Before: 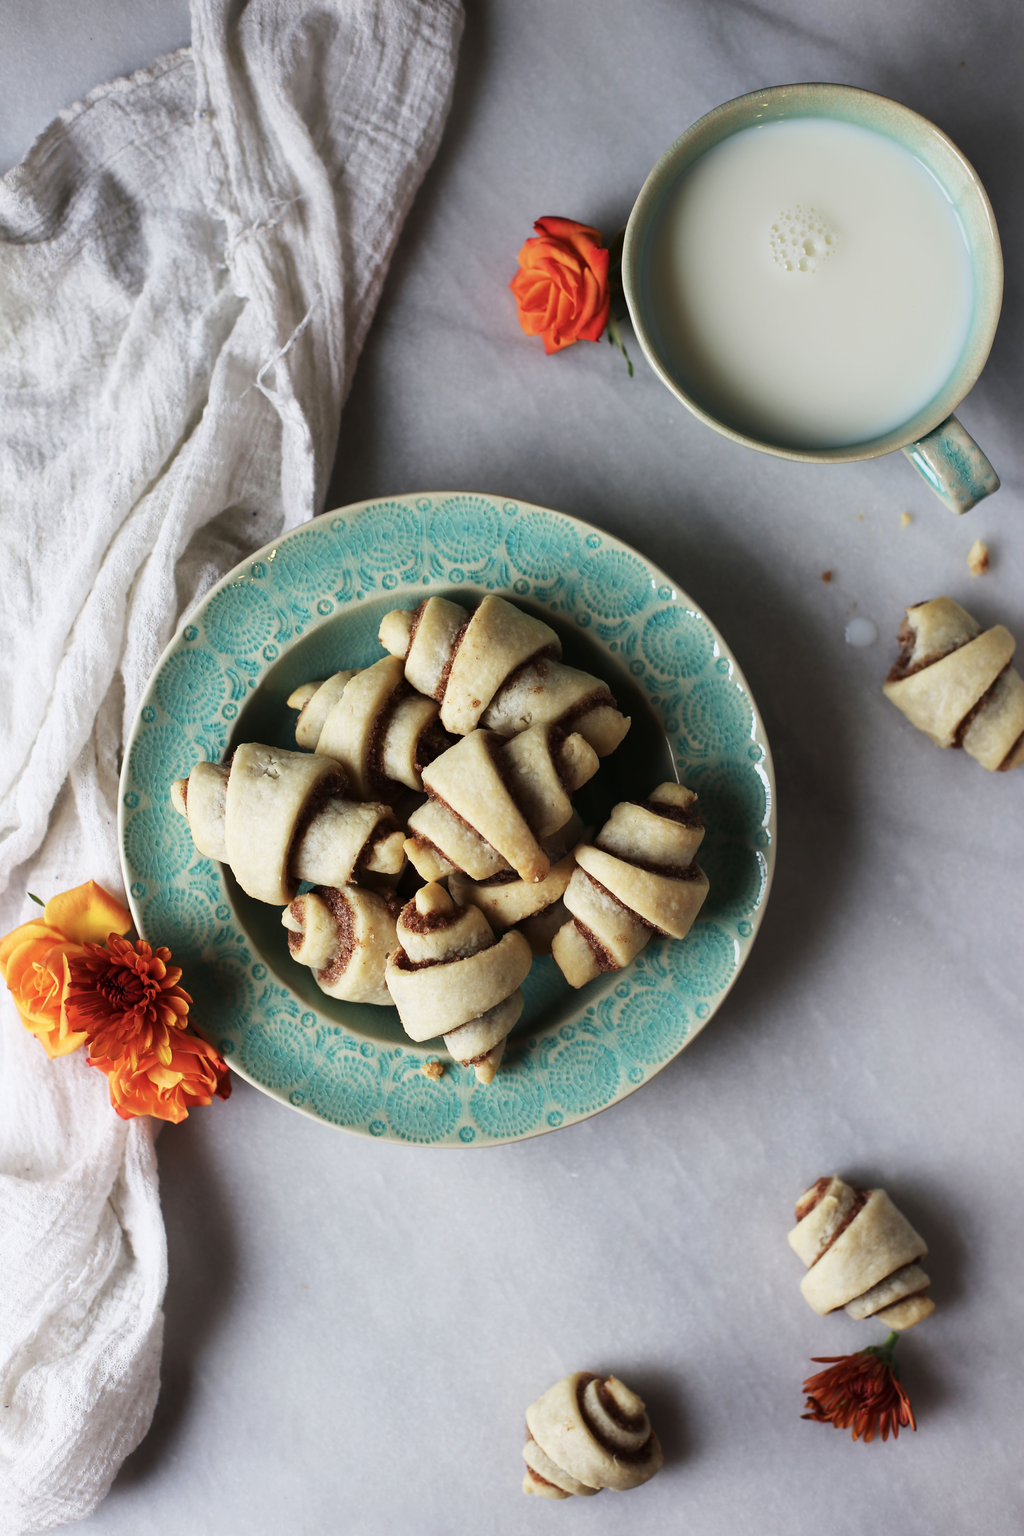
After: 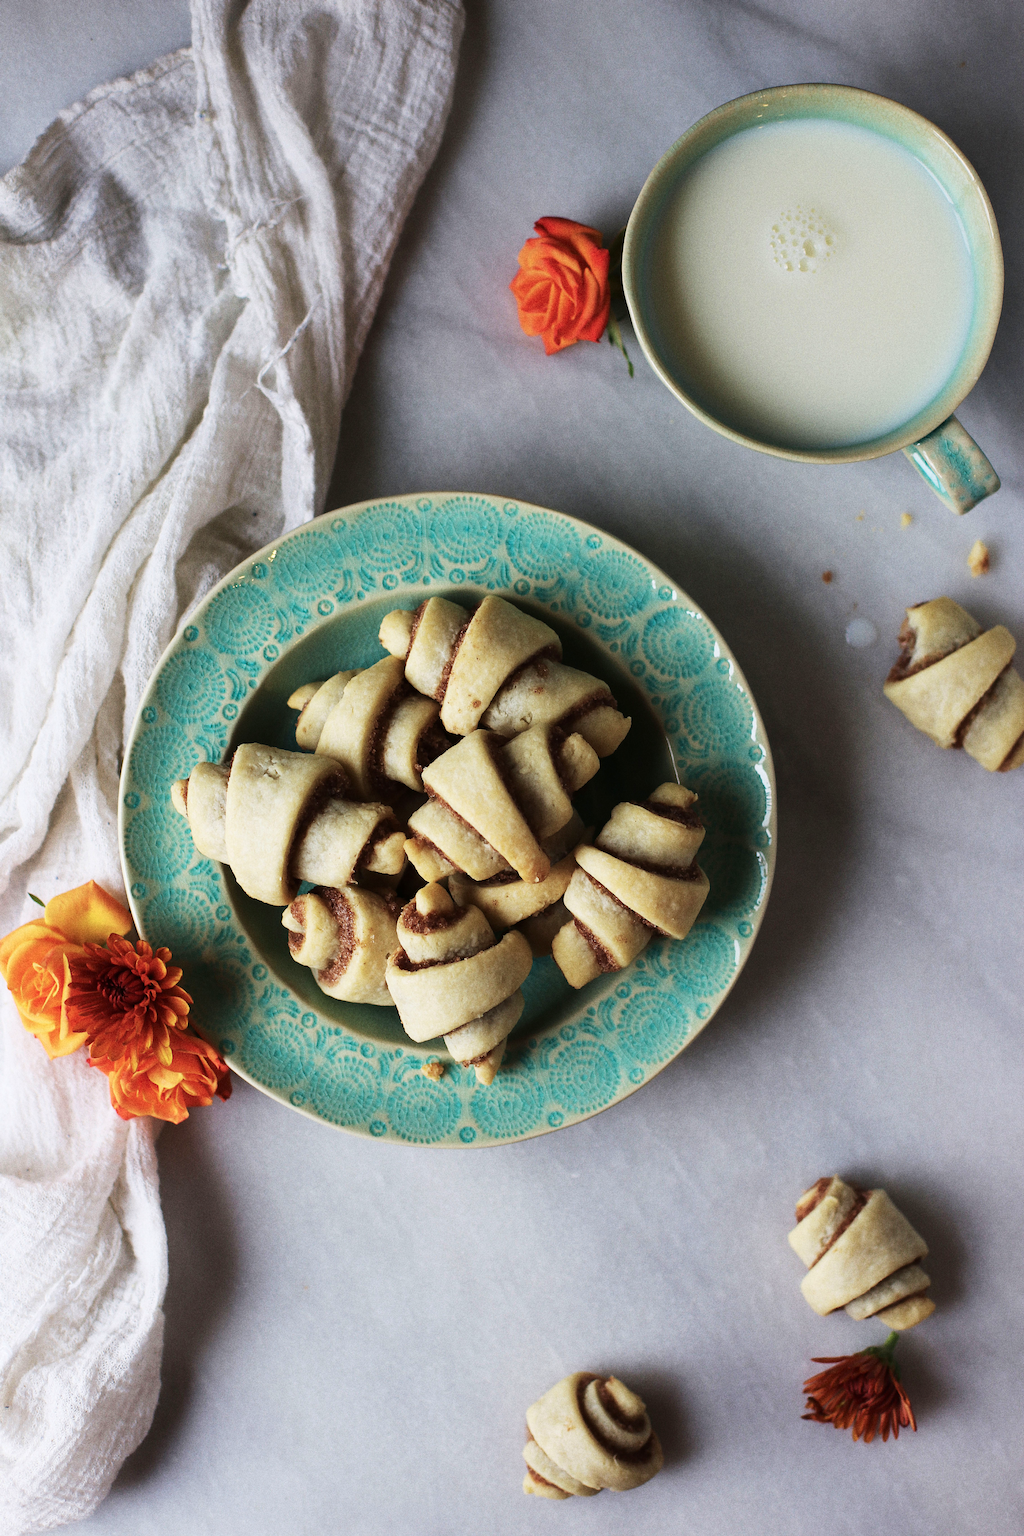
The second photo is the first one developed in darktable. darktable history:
velvia: on, module defaults
grain: coarseness 0.09 ISO, strength 40%
